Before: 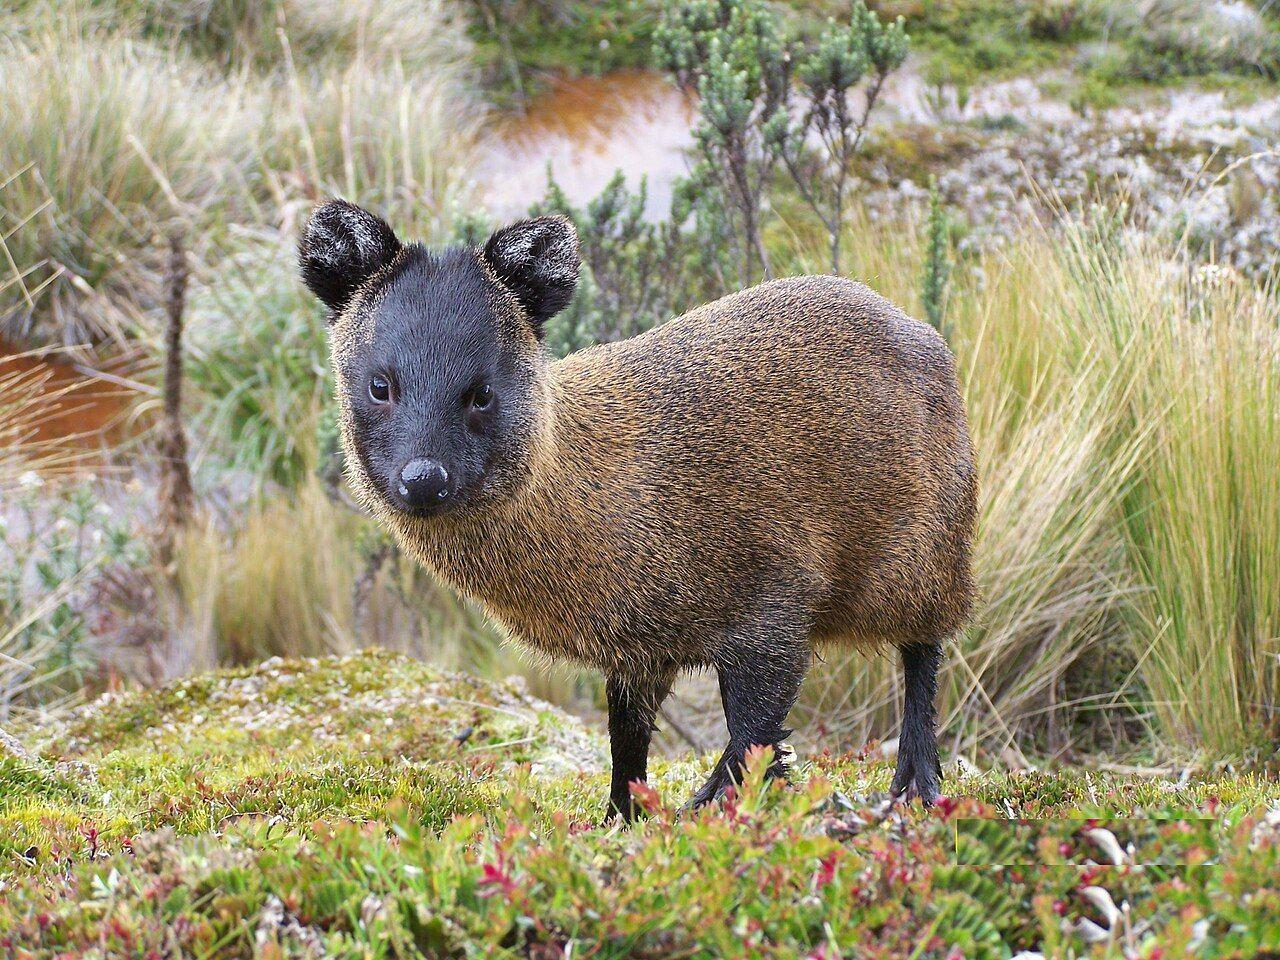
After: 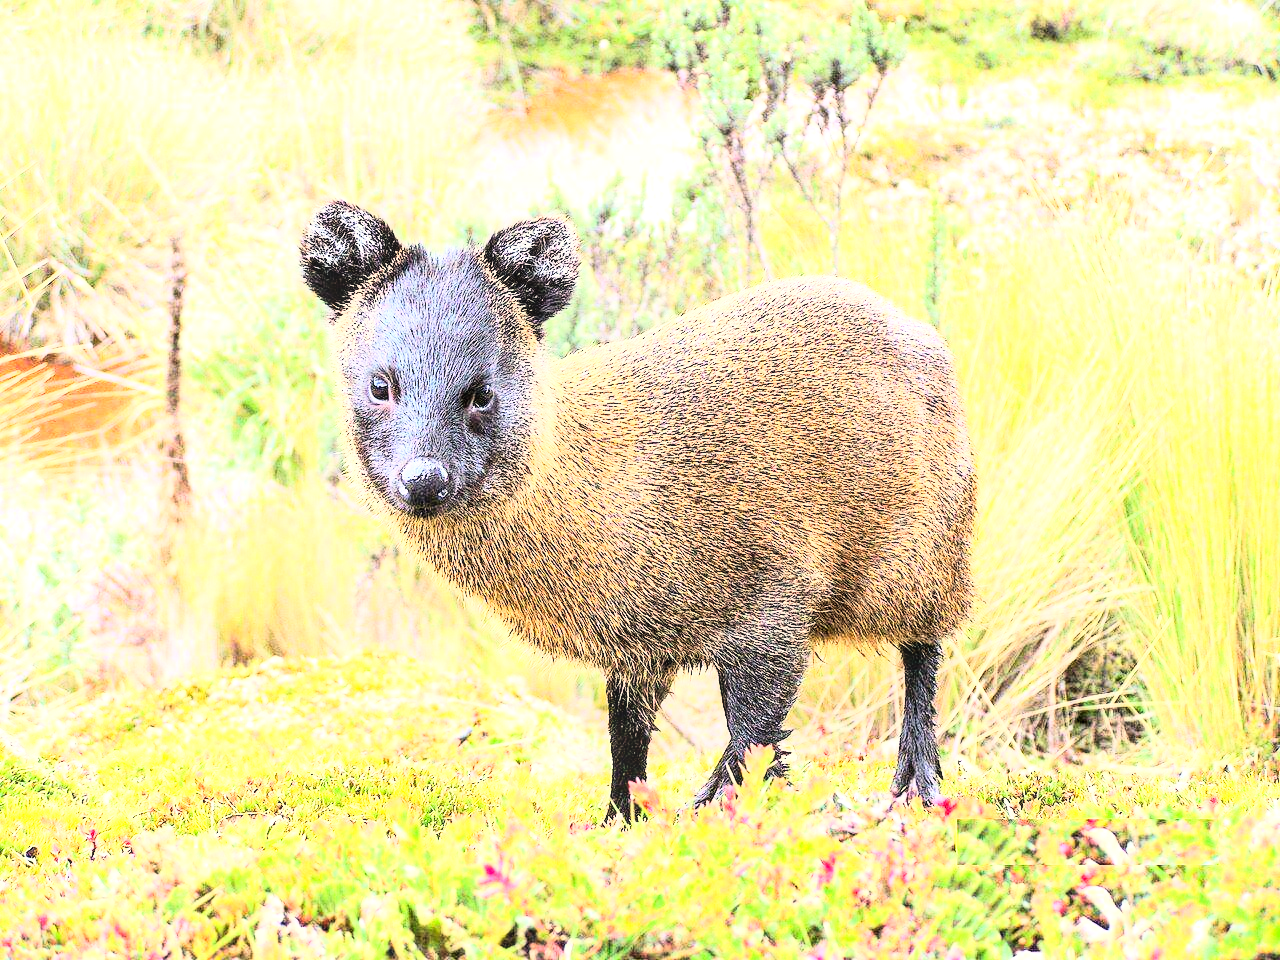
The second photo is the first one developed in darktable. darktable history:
local contrast: on, module defaults
exposure: black level correction 0, exposure 1.2 EV, compensate exposure bias true, compensate highlight preservation false
white balance: red 1.045, blue 0.932
rgb curve: curves: ch0 [(0, 0) (0.21, 0.15) (0.24, 0.21) (0.5, 0.75) (0.75, 0.96) (0.89, 0.99) (1, 1)]; ch1 [(0, 0.02) (0.21, 0.13) (0.25, 0.2) (0.5, 0.67) (0.75, 0.9) (0.89, 0.97) (1, 1)]; ch2 [(0, 0.02) (0.21, 0.13) (0.25, 0.2) (0.5, 0.67) (0.75, 0.9) (0.89, 0.97) (1, 1)], compensate middle gray true
